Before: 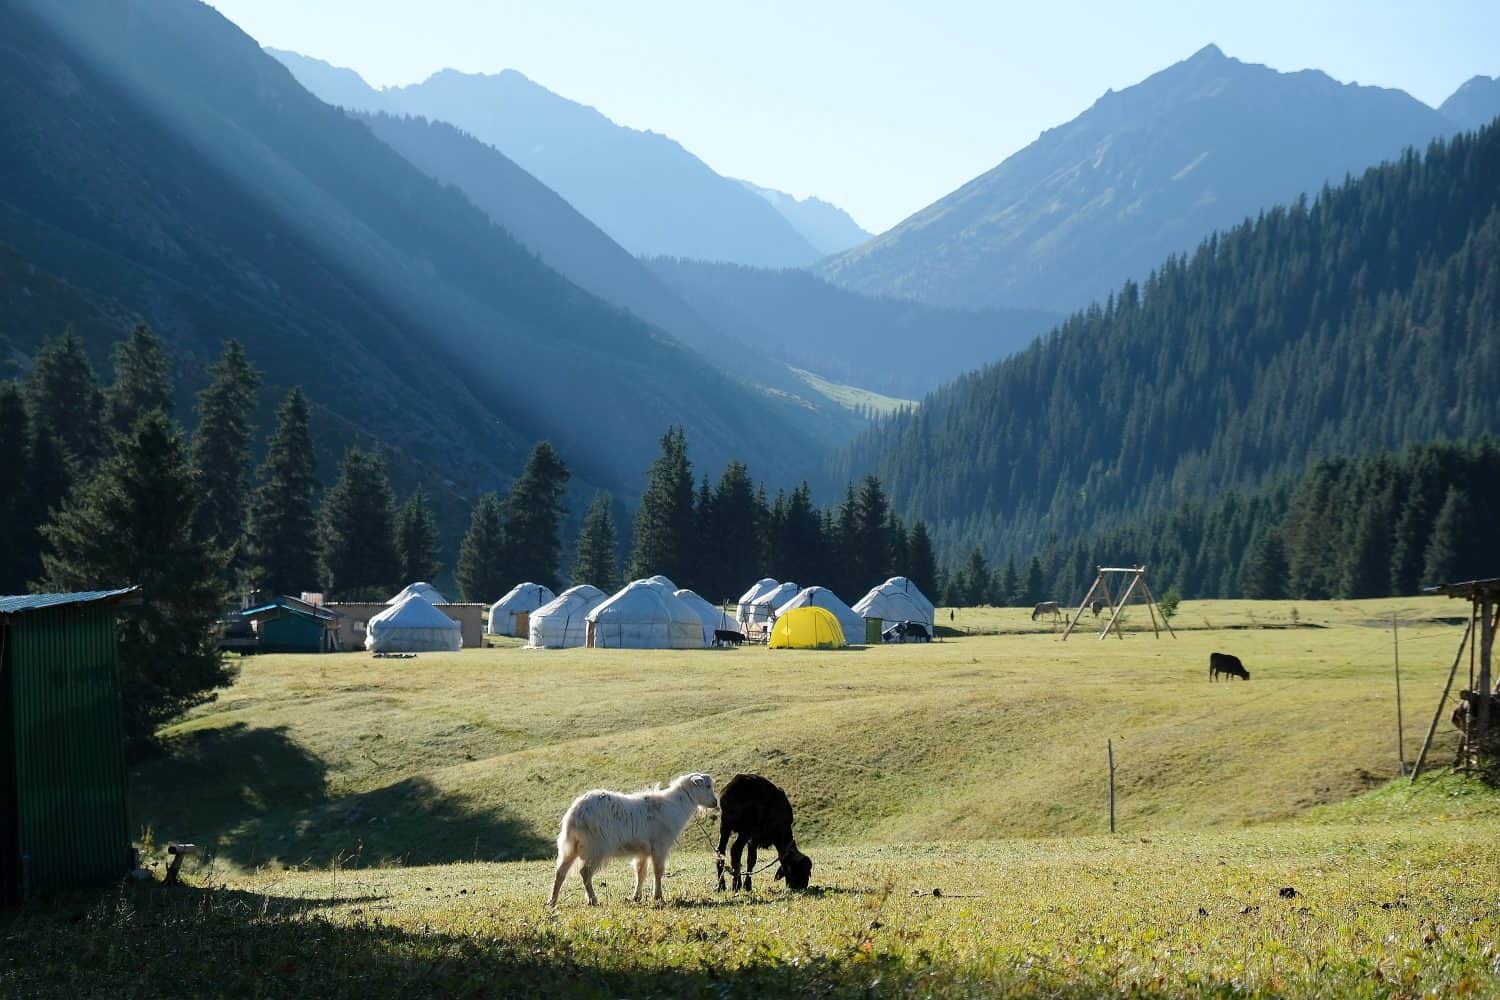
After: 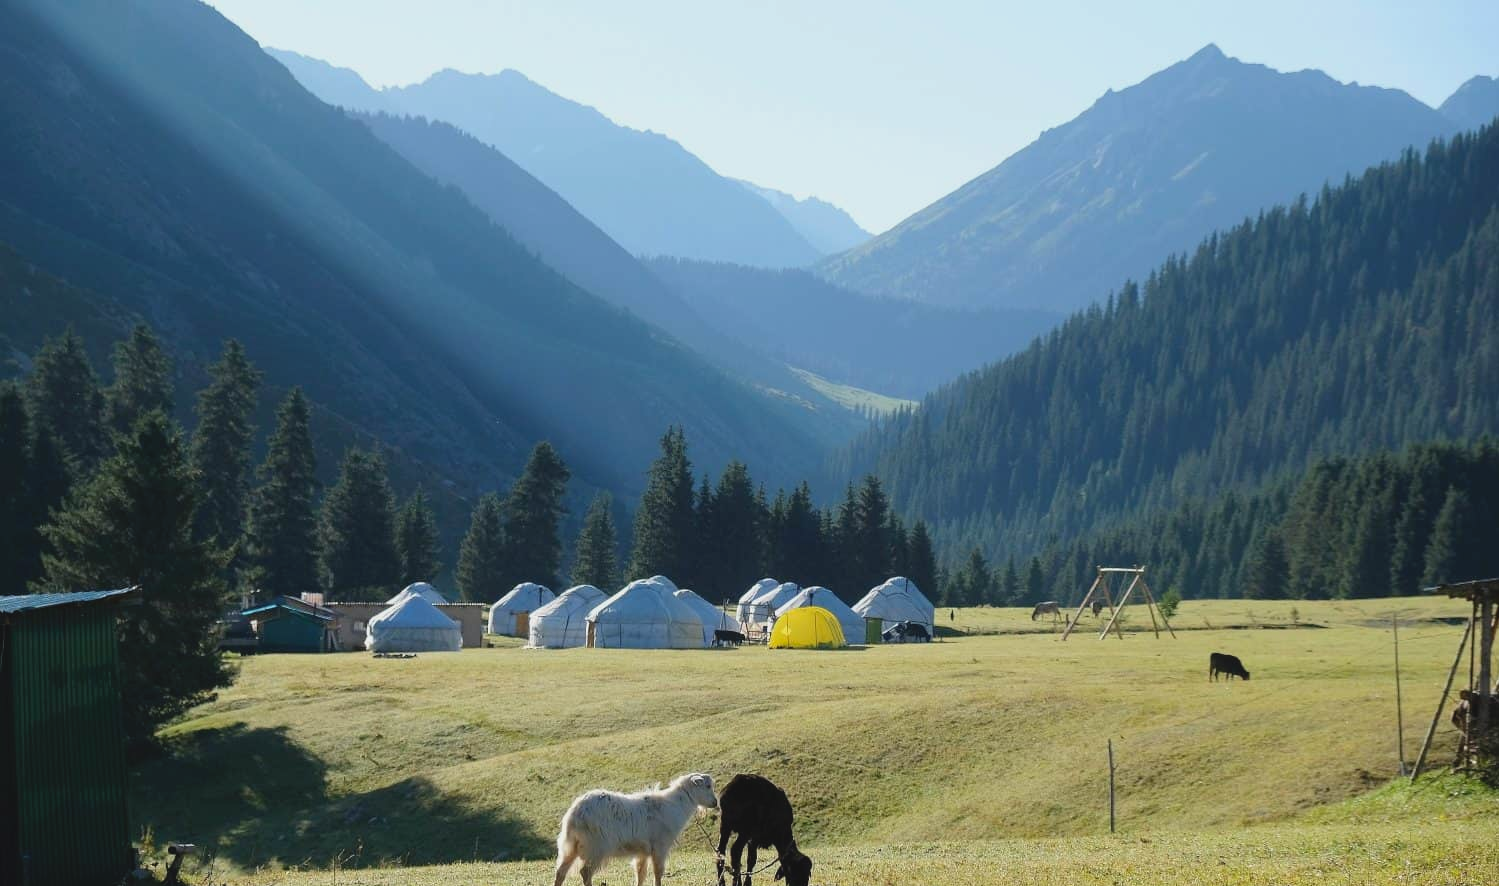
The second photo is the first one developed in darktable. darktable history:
contrast brightness saturation: contrast -0.121
crop and rotate: top 0%, bottom 11.386%
